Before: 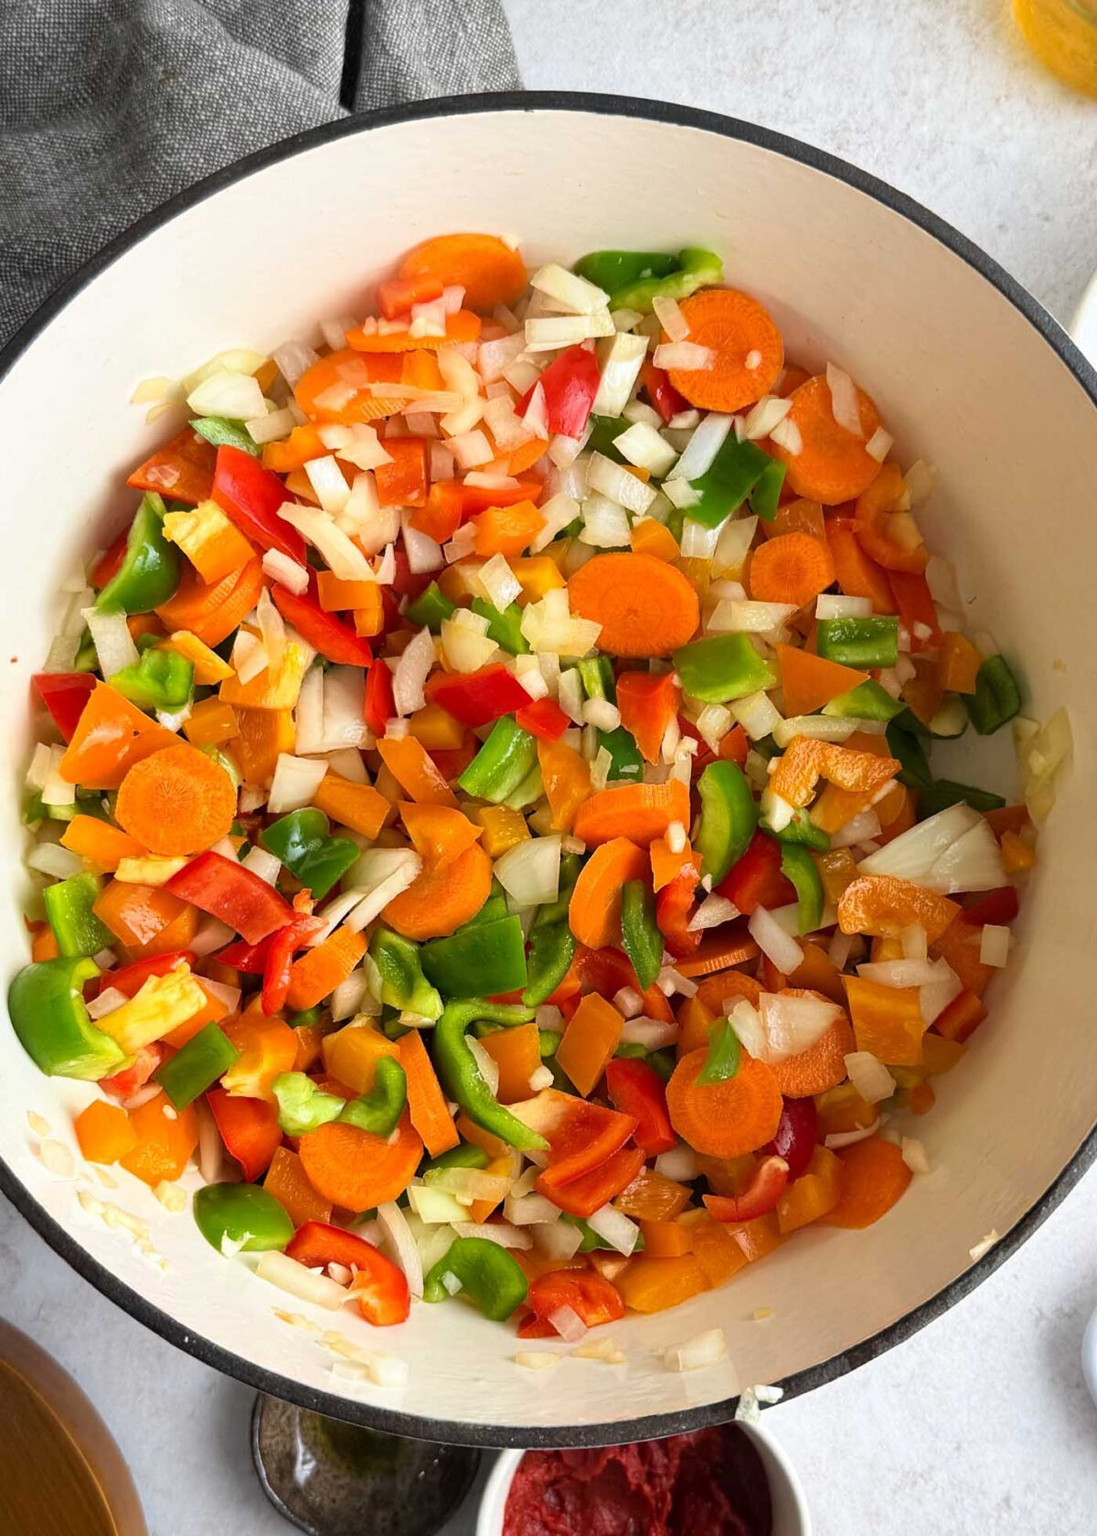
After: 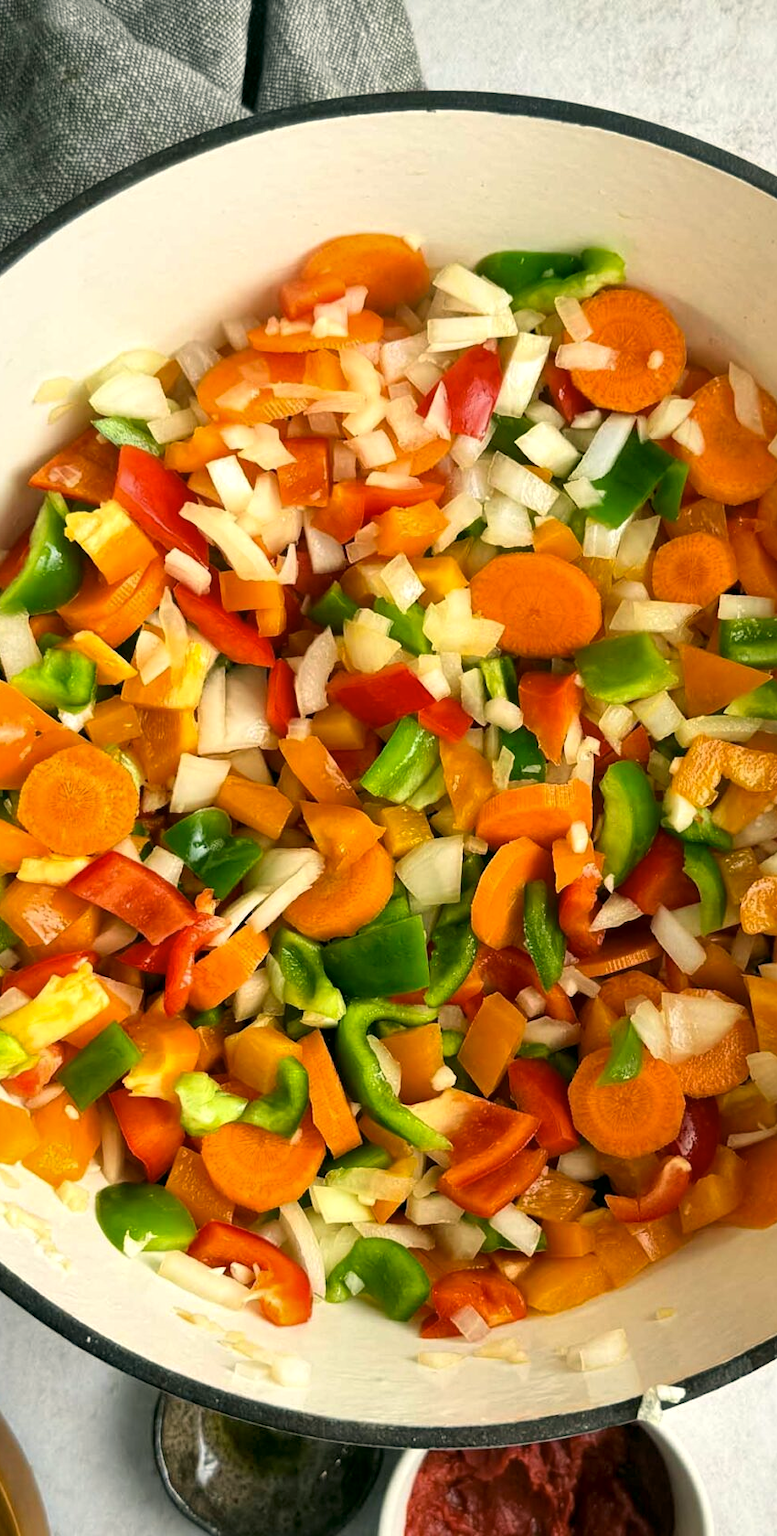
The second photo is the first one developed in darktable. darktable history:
color correction: highlights a* -0.382, highlights b* 9.5, shadows a* -8.79, shadows b* 0.879
local contrast: mode bilateral grid, contrast 21, coarseness 50, detail 141%, midtone range 0.2
crop and rotate: left 8.998%, right 20.085%
contrast brightness saturation: contrast 0.053
